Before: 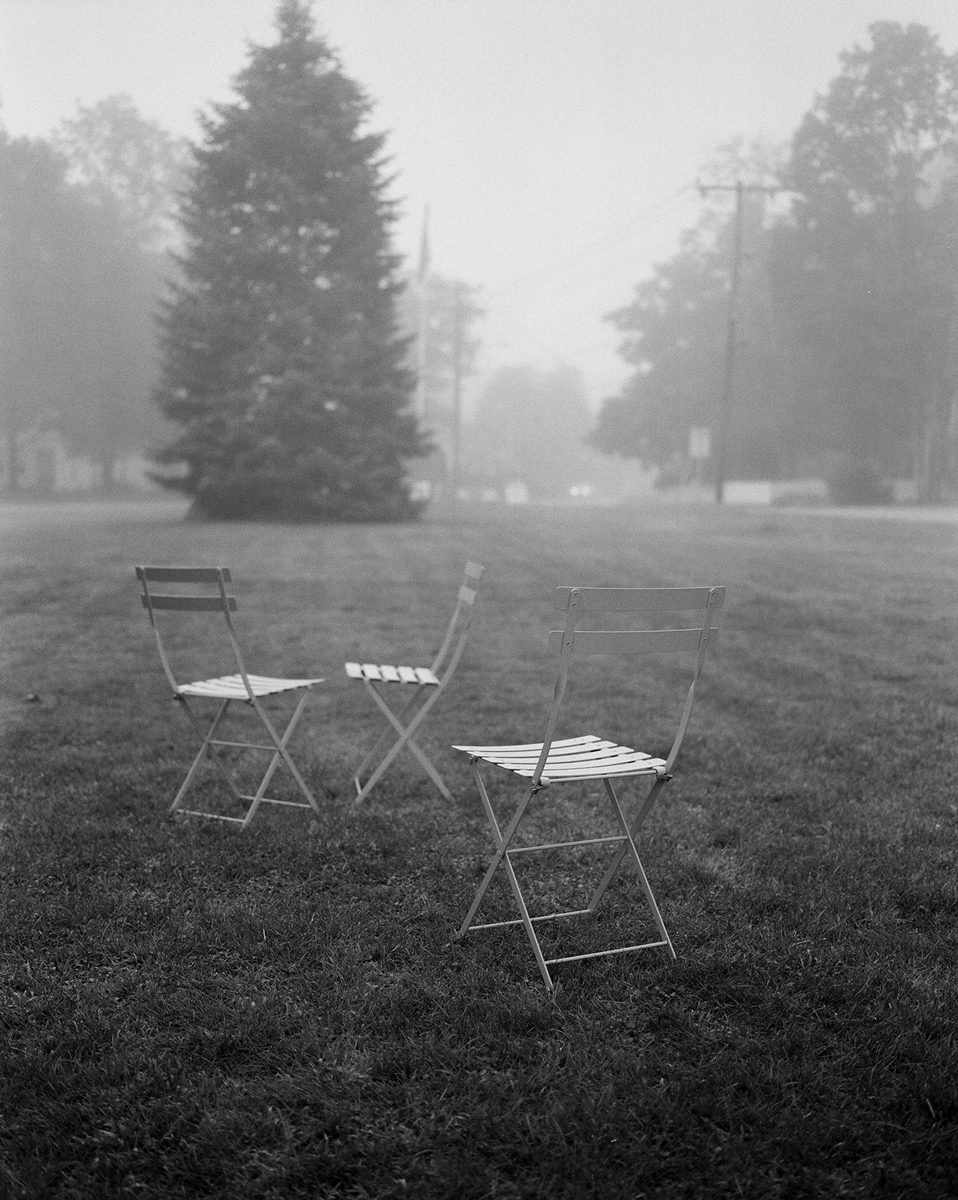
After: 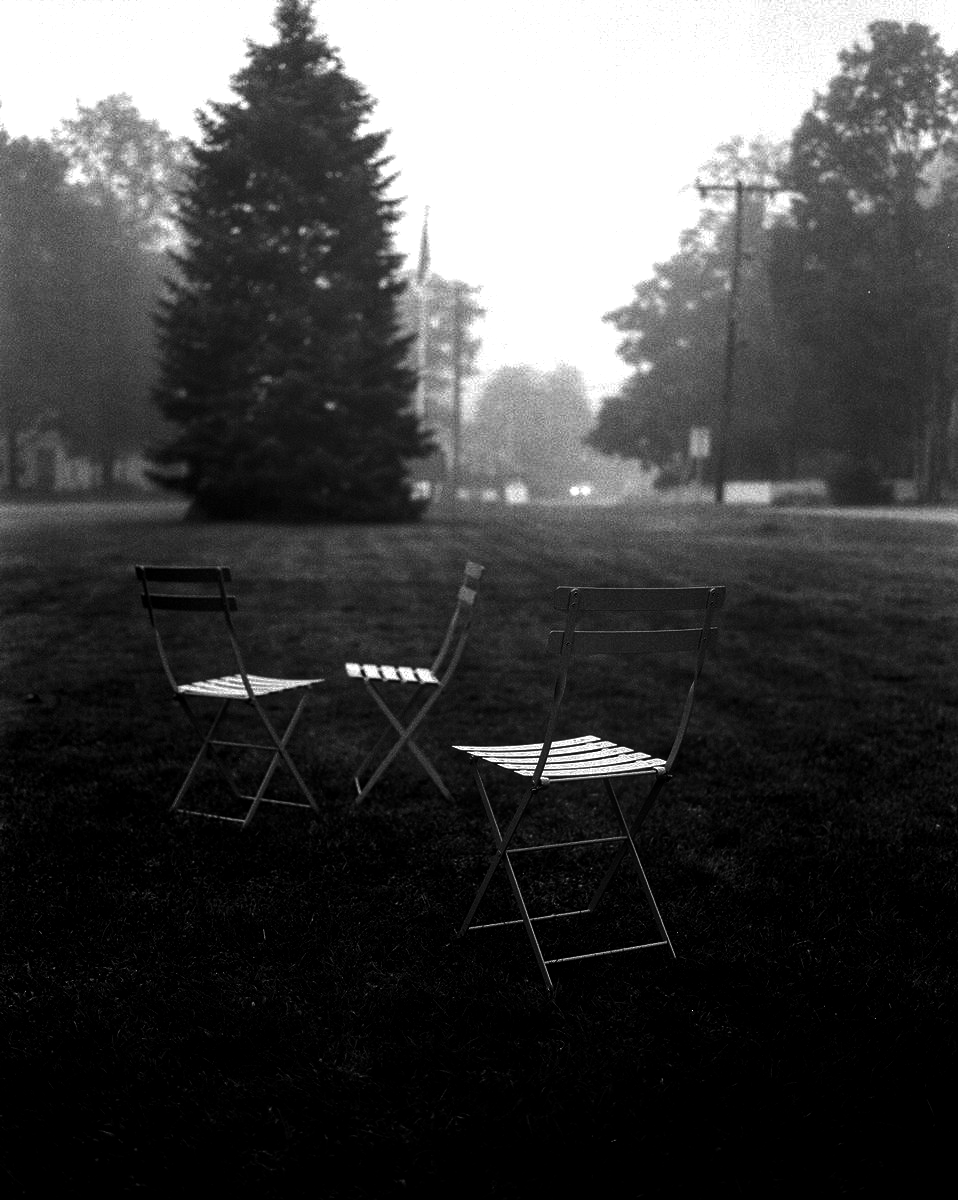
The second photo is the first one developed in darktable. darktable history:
contrast brightness saturation: brightness -0.983, saturation 0.996
local contrast: detail 130%
velvia: on, module defaults
color balance rgb: perceptual saturation grading › global saturation 30.76%, perceptual brilliance grading › global brilliance 14.998%, perceptual brilliance grading › shadows -35.581%, global vibrance 20%
